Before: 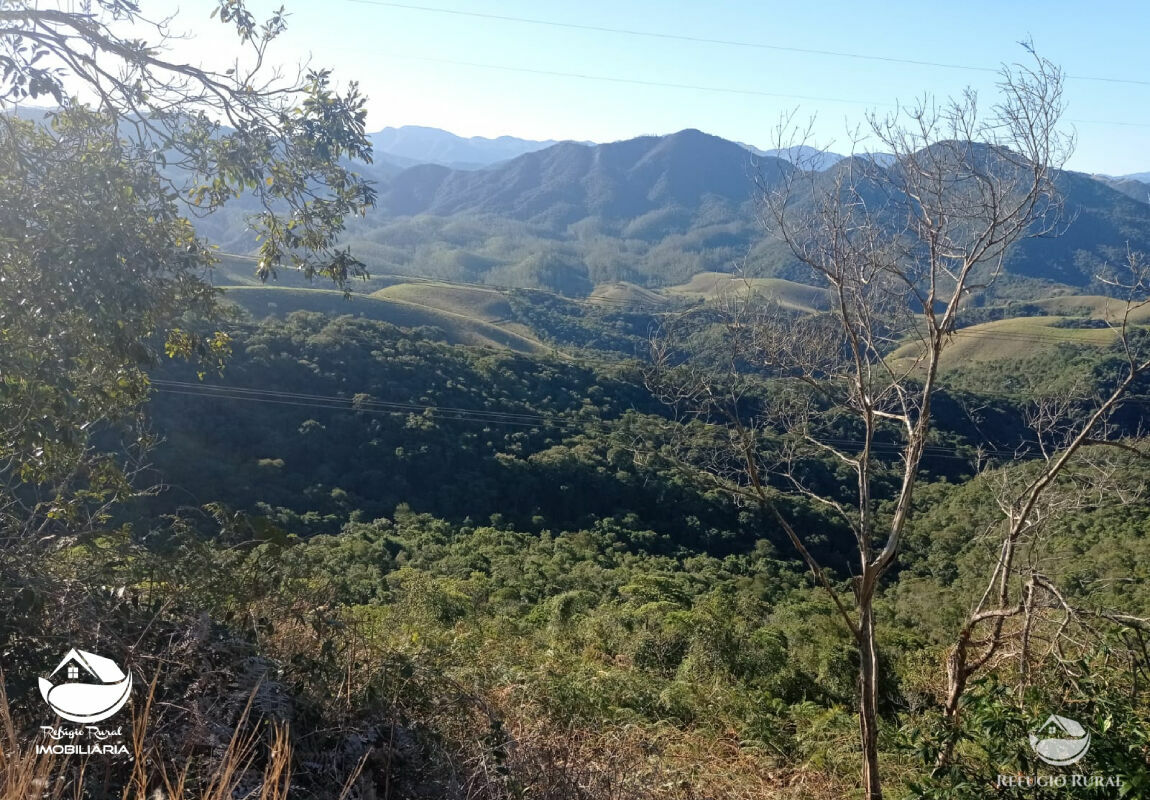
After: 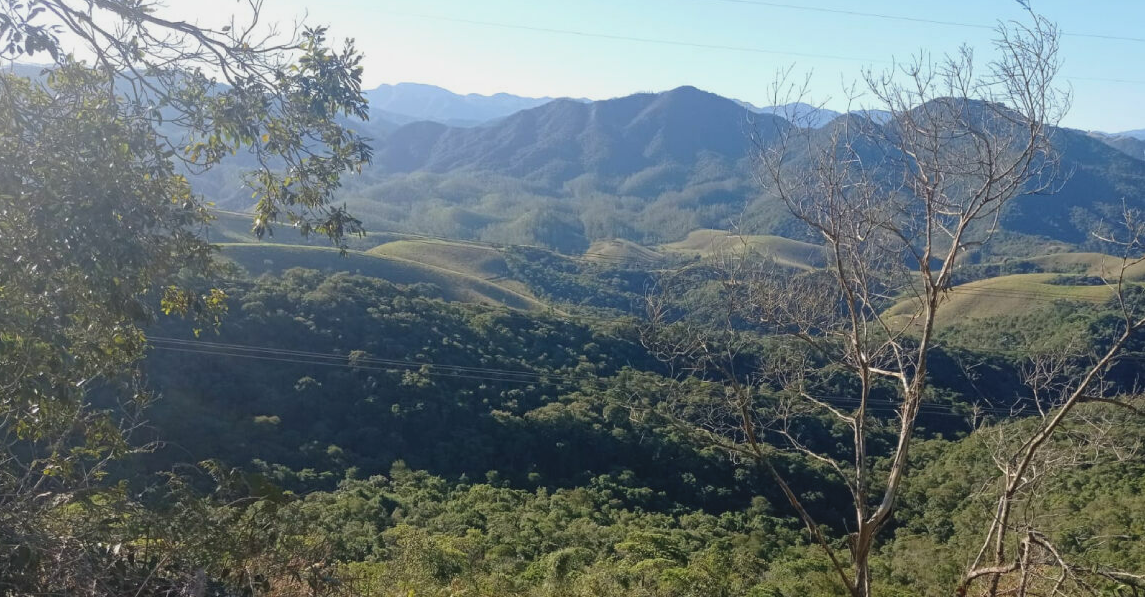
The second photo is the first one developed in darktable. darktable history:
crop: left 0.387%, top 5.469%, bottom 19.809%
contrast brightness saturation: contrast -0.11
